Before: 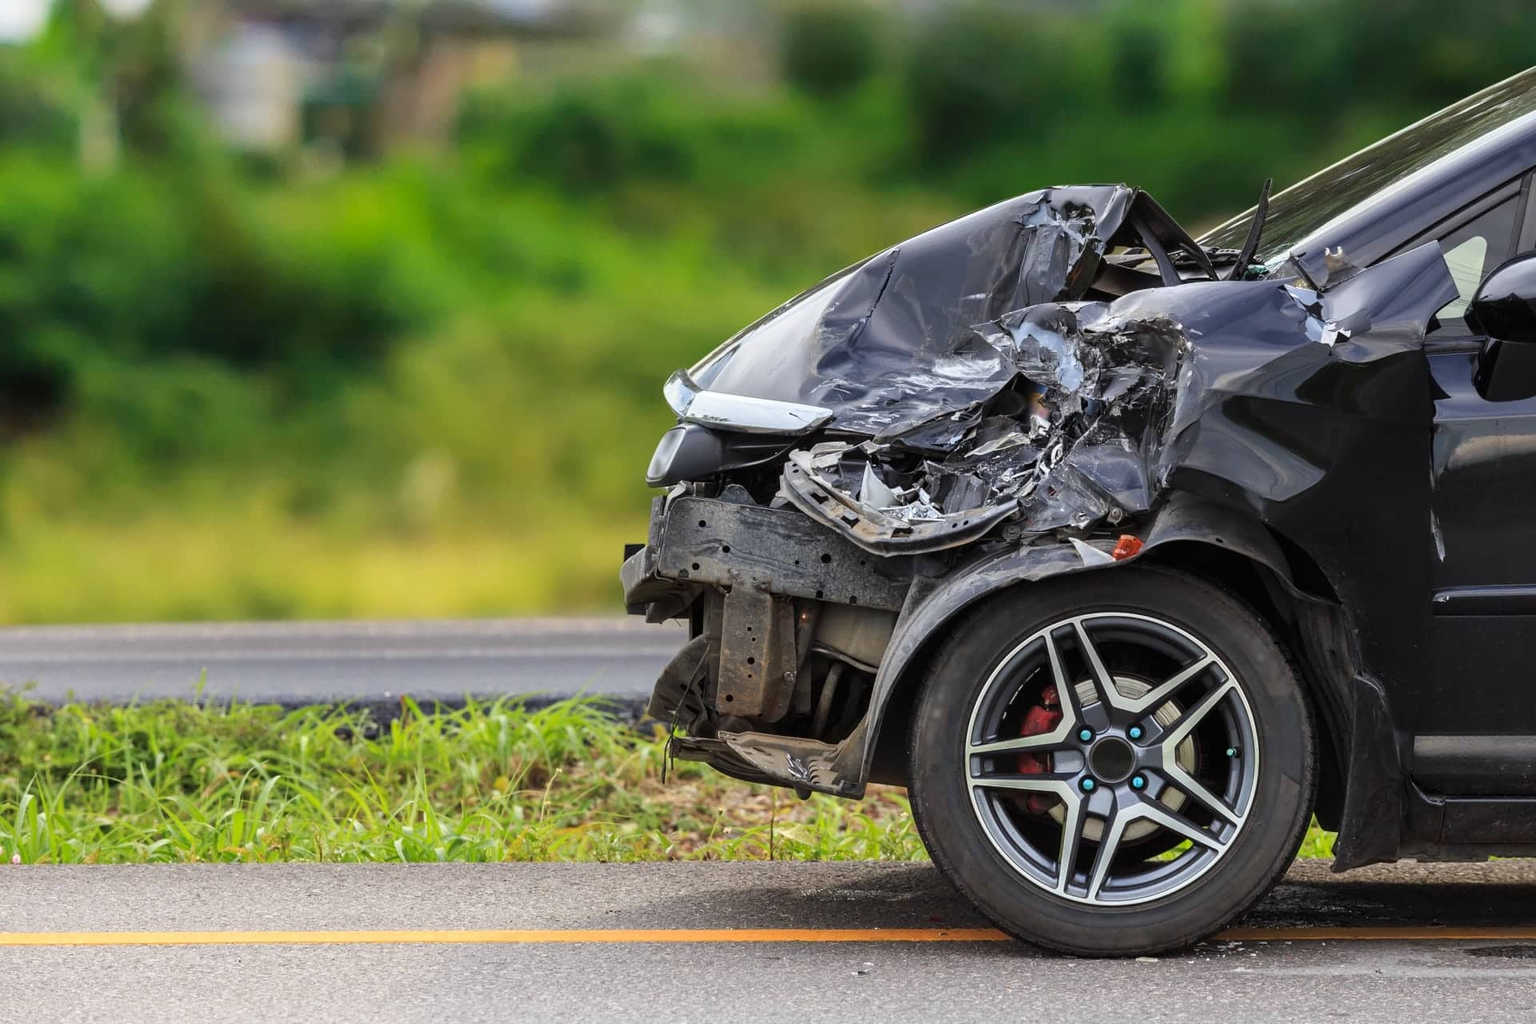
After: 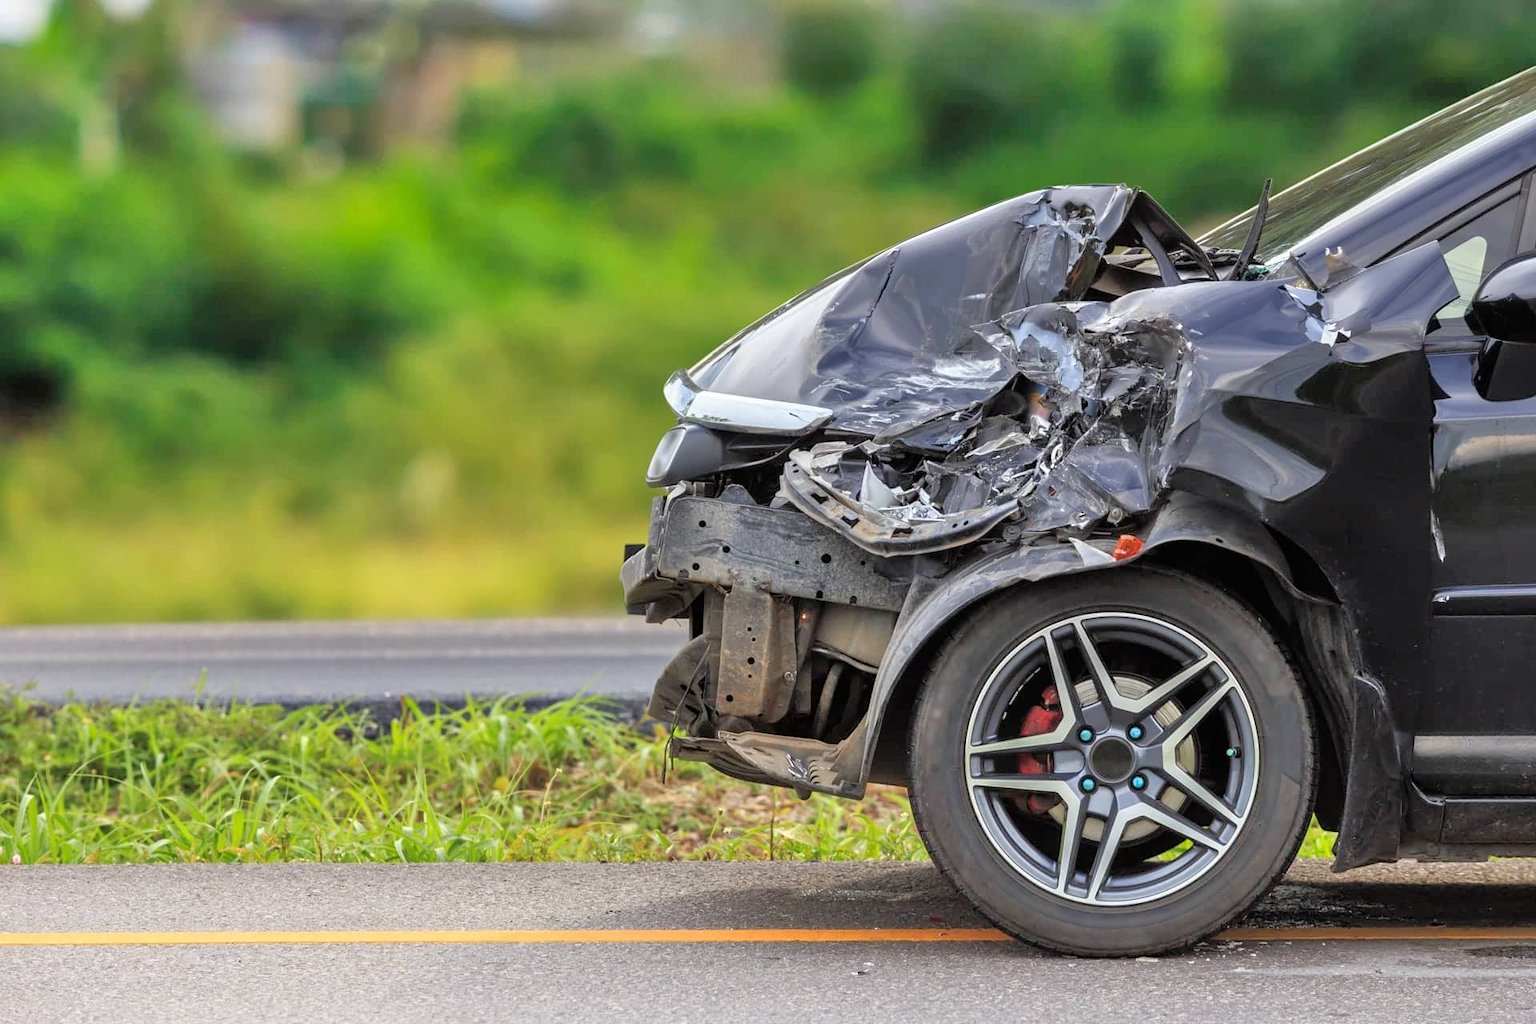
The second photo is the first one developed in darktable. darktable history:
tone equalizer: -7 EV 0.164 EV, -6 EV 0.624 EV, -5 EV 1.18 EV, -4 EV 1.33 EV, -3 EV 1.12 EV, -2 EV 0.6 EV, -1 EV 0.152 EV
